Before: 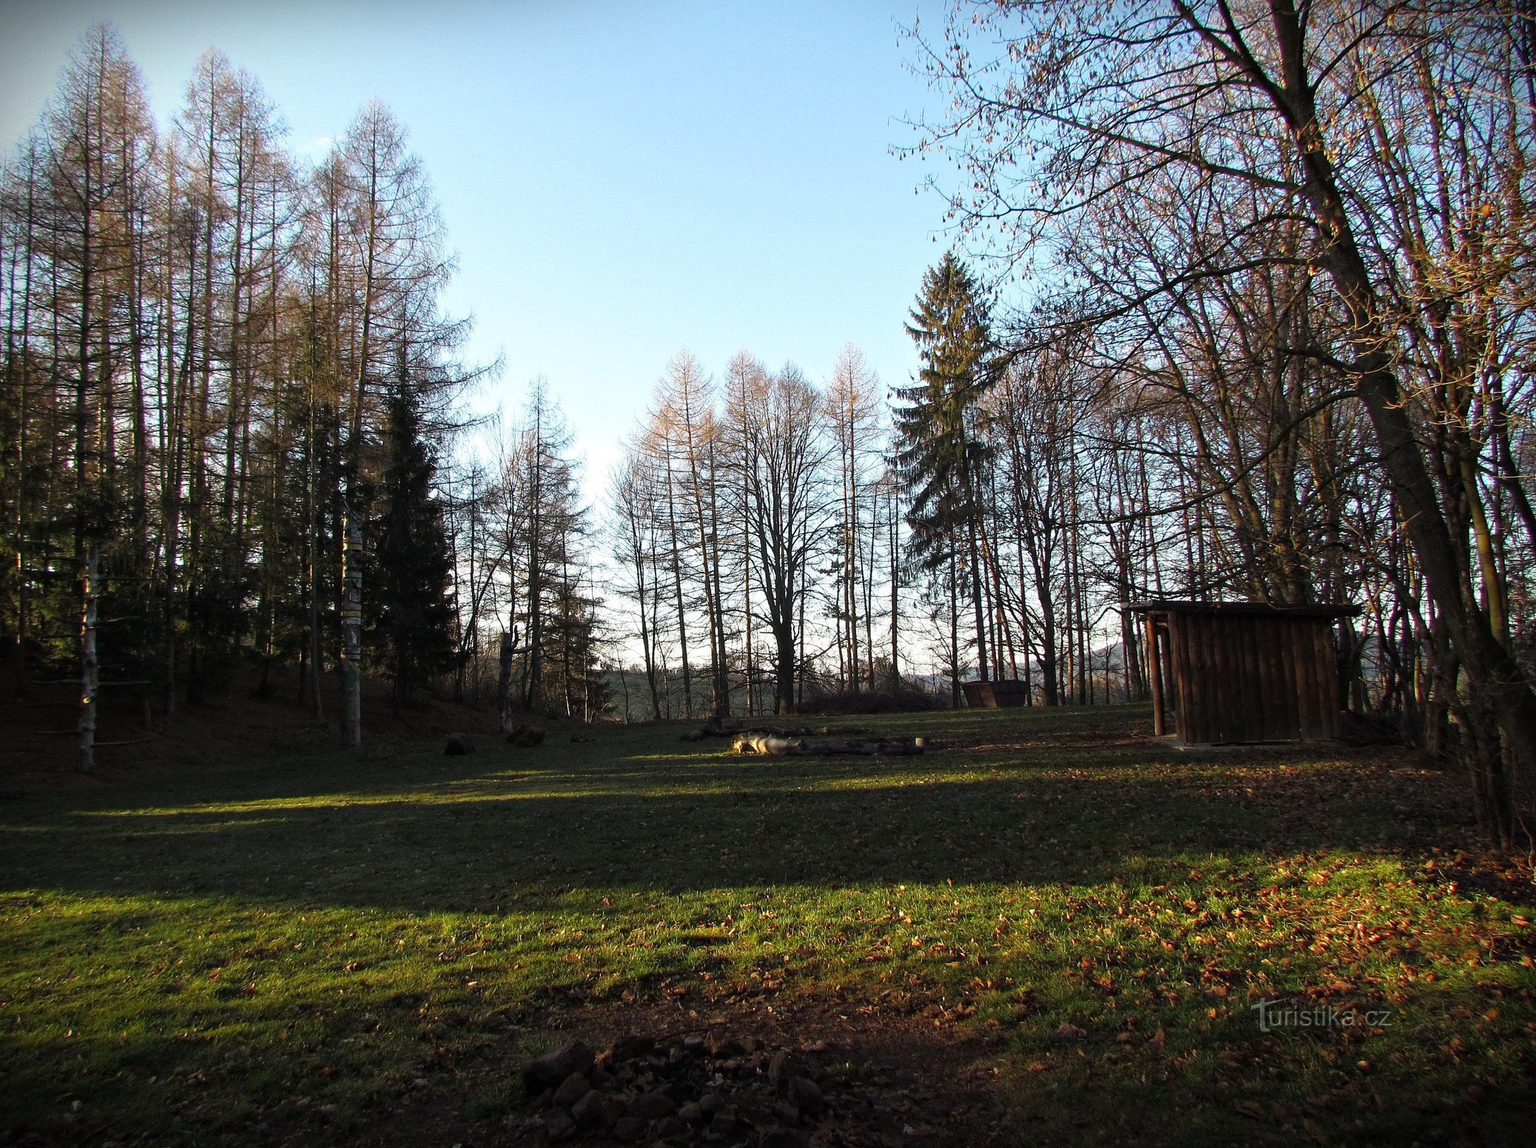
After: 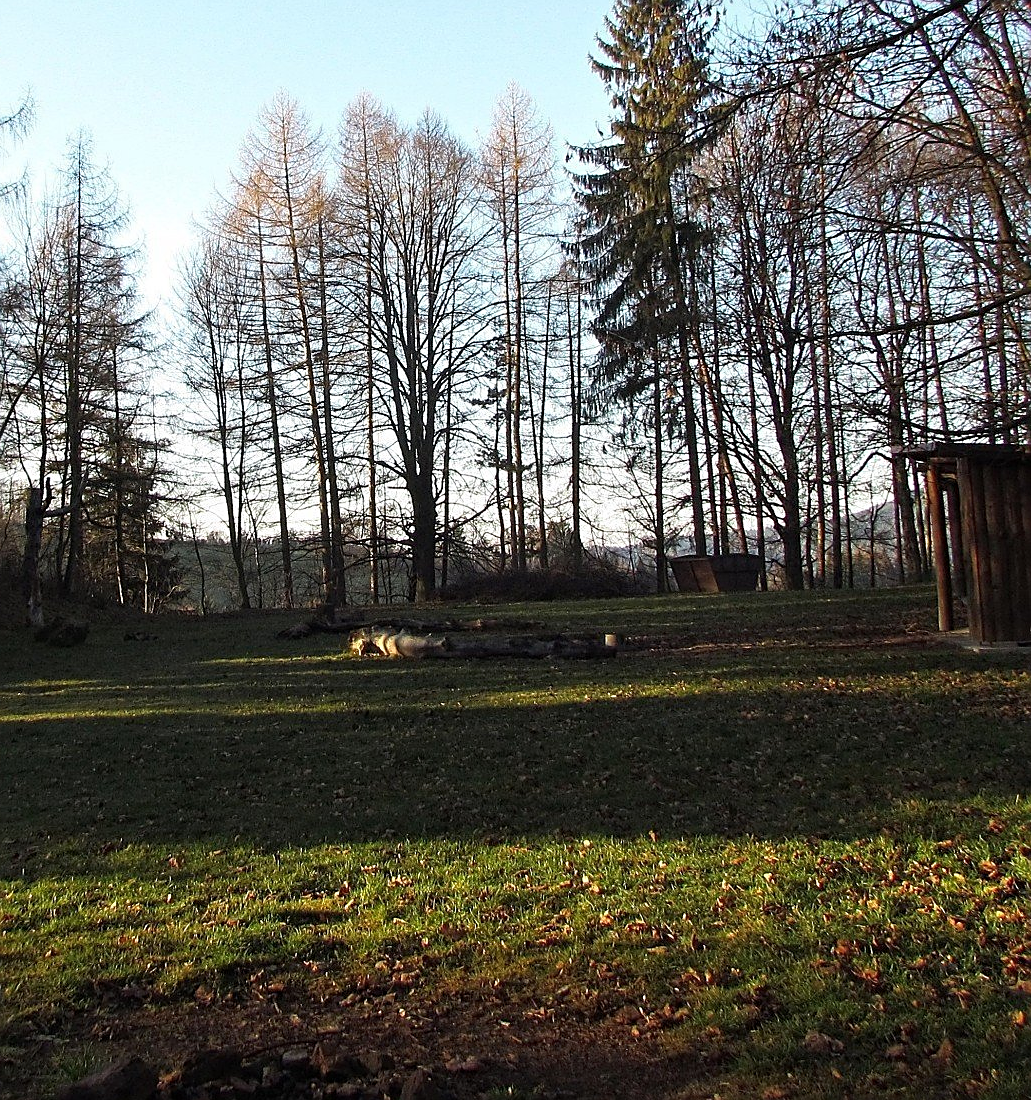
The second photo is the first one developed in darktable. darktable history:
sharpen: on, module defaults
crop: left 31.37%, top 24.629%, right 20.448%, bottom 6.593%
